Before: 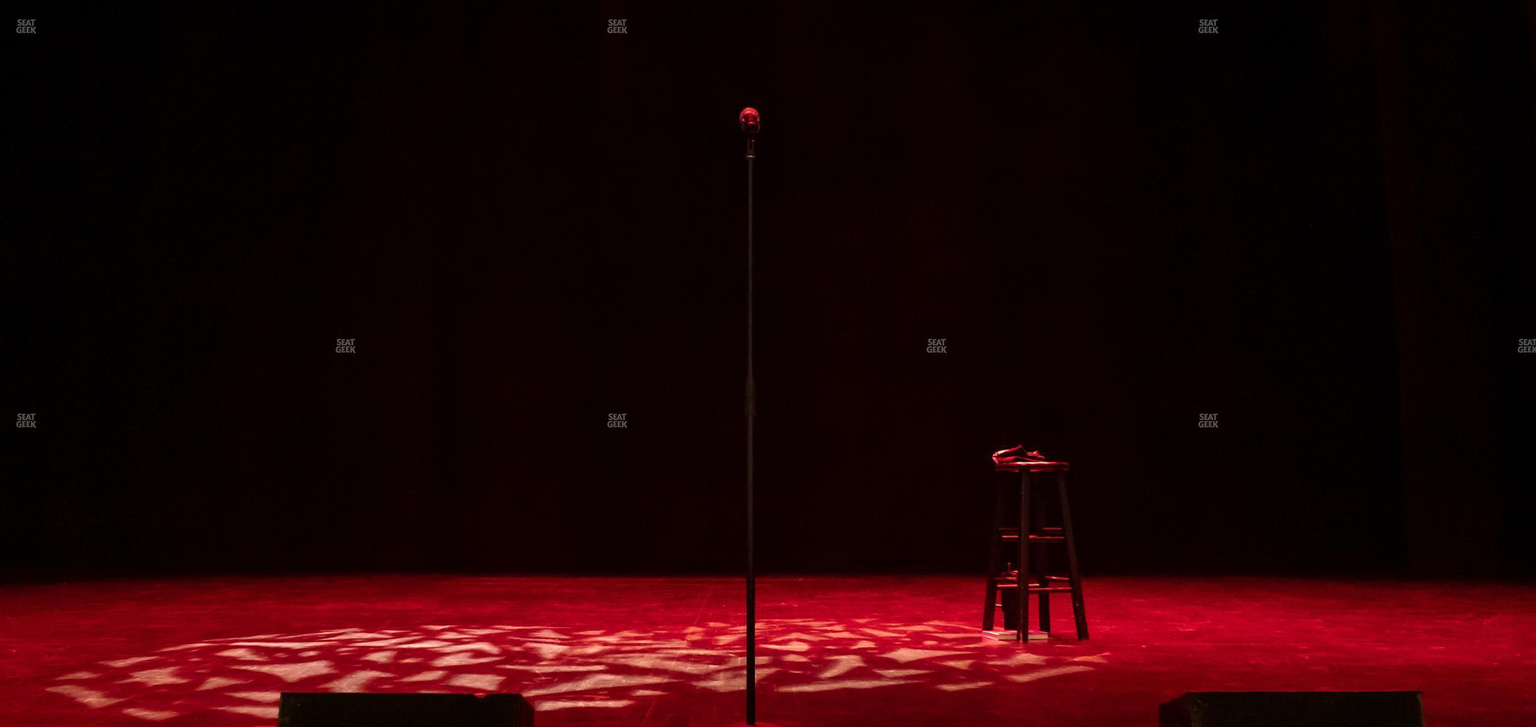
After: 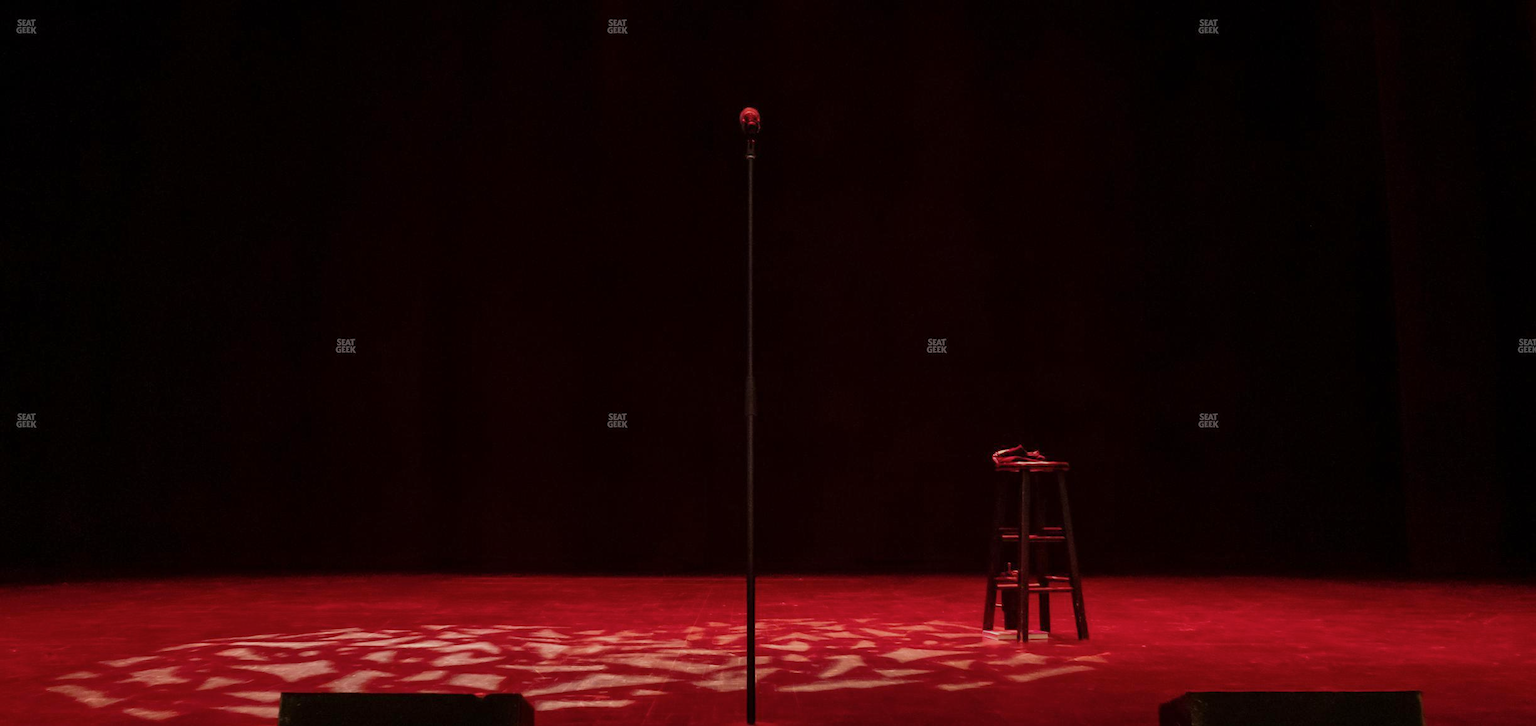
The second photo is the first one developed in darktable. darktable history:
tone equalizer: -8 EV 0.259 EV, -7 EV 0.437 EV, -6 EV 0.453 EV, -5 EV 0.232 EV, -3 EV -0.254 EV, -2 EV -0.405 EV, -1 EV -0.43 EV, +0 EV -0.274 EV, edges refinement/feathering 500, mask exposure compensation -1.57 EV, preserve details no
contrast brightness saturation: saturation -0.049
base curve: preserve colors none
